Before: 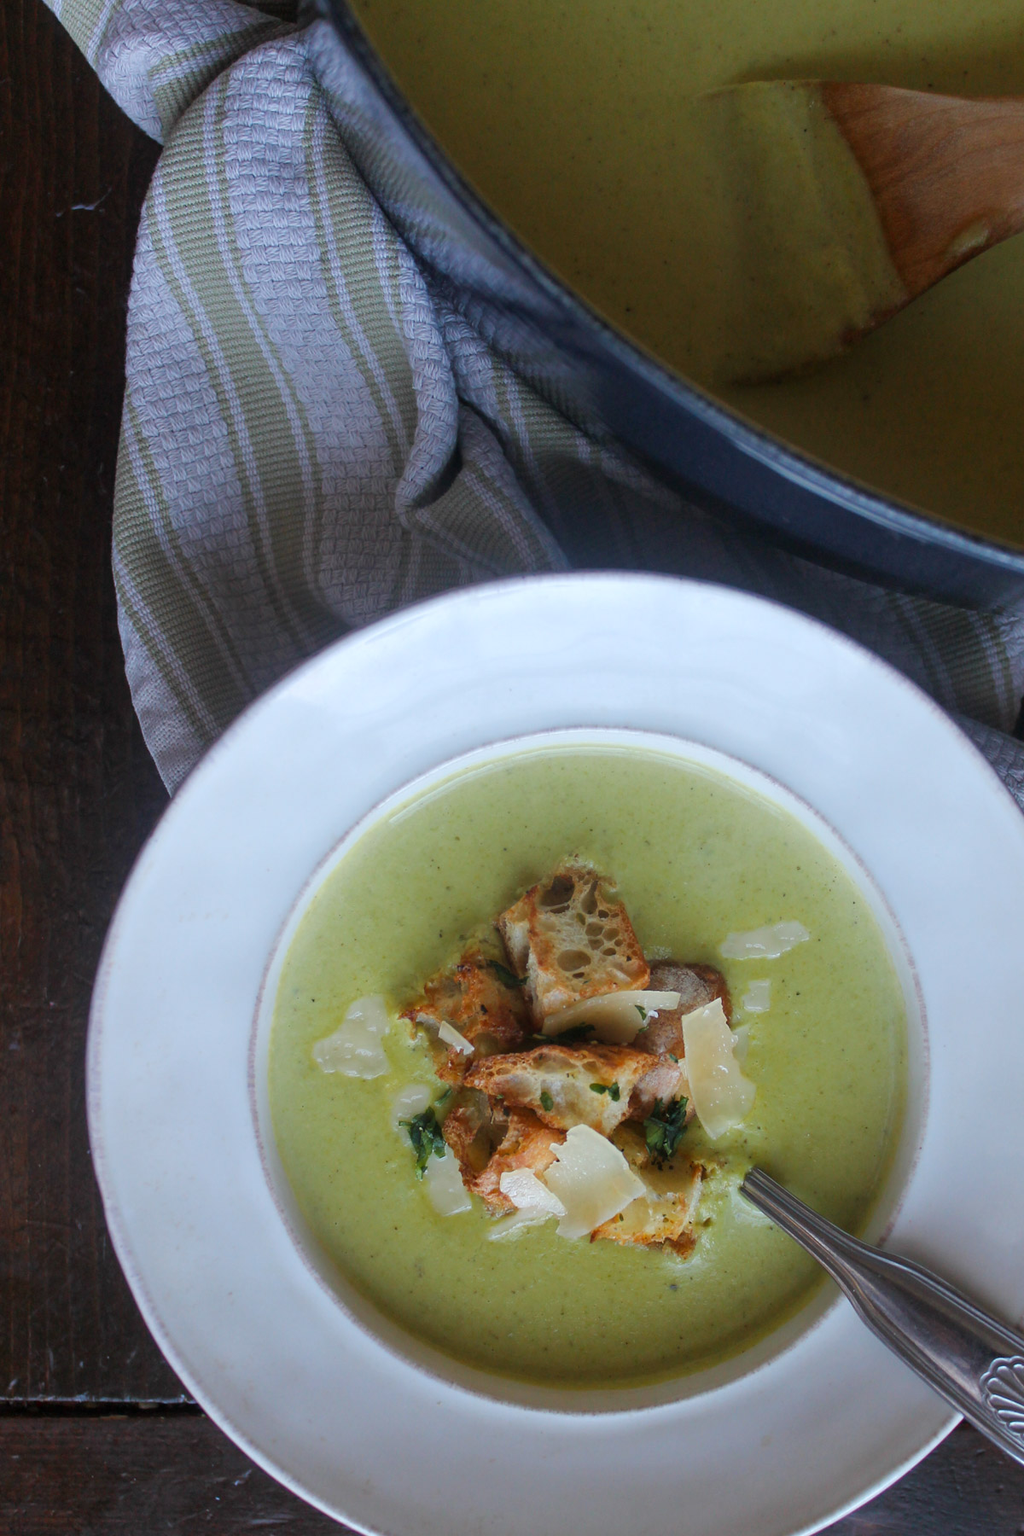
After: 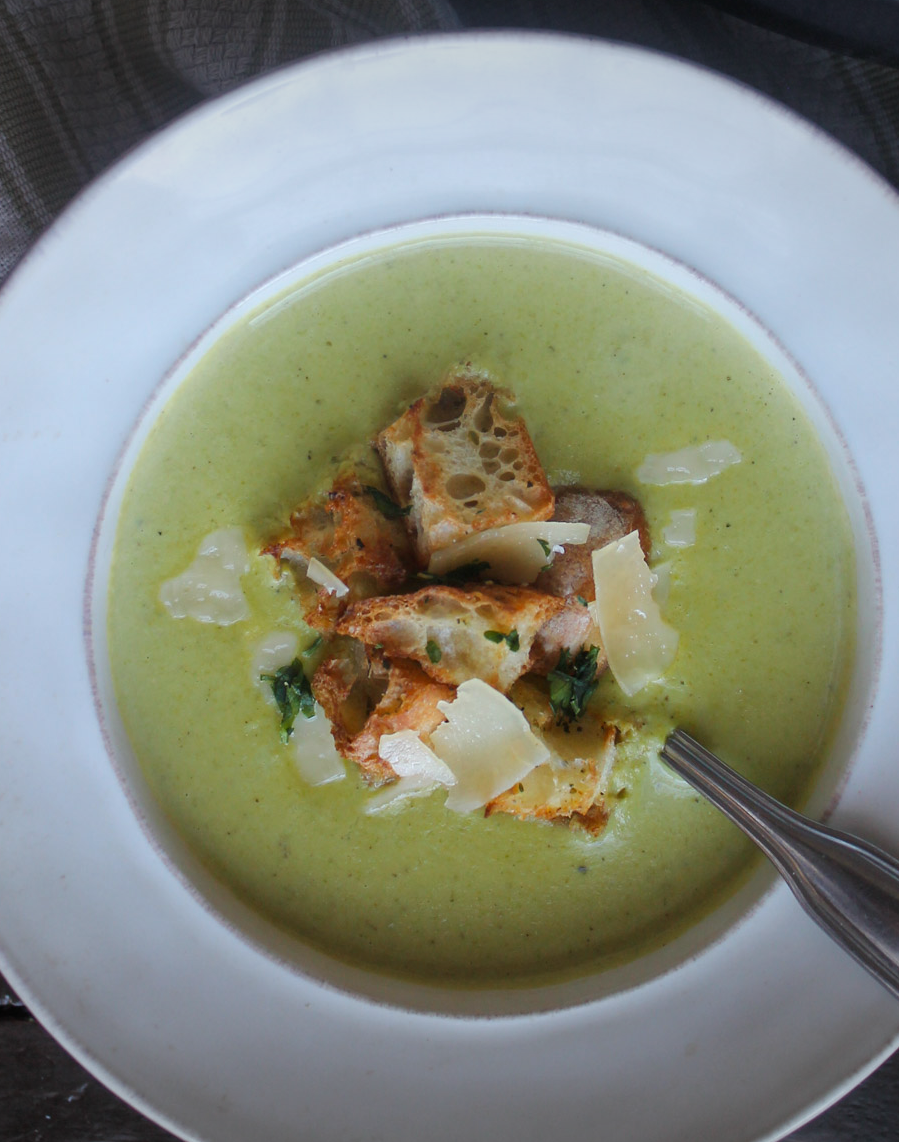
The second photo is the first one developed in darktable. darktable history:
crop and rotate: left 17.316%, top 35.518%, right 7.704%, bottom 0.988%
vignetting: fall-off radius 98.98%, width/height ratio 1.345
